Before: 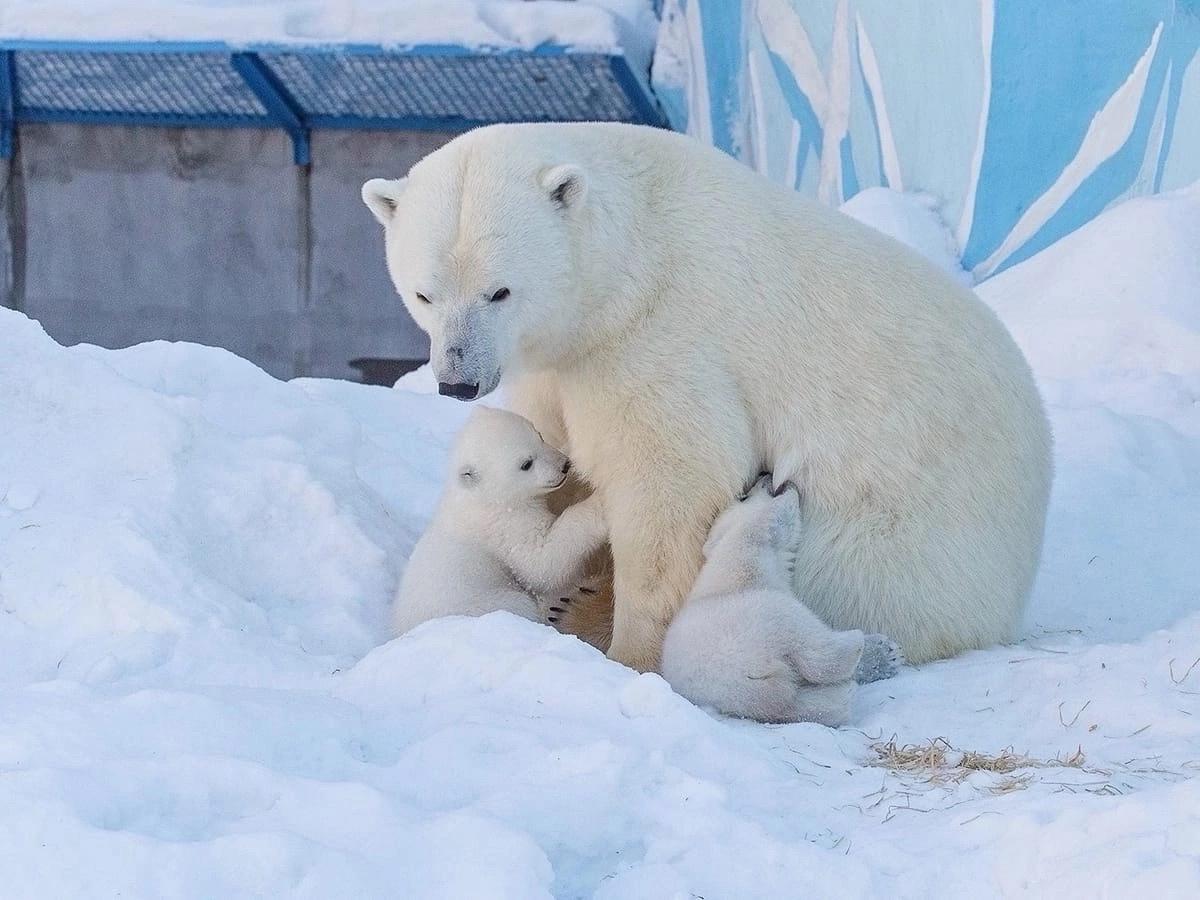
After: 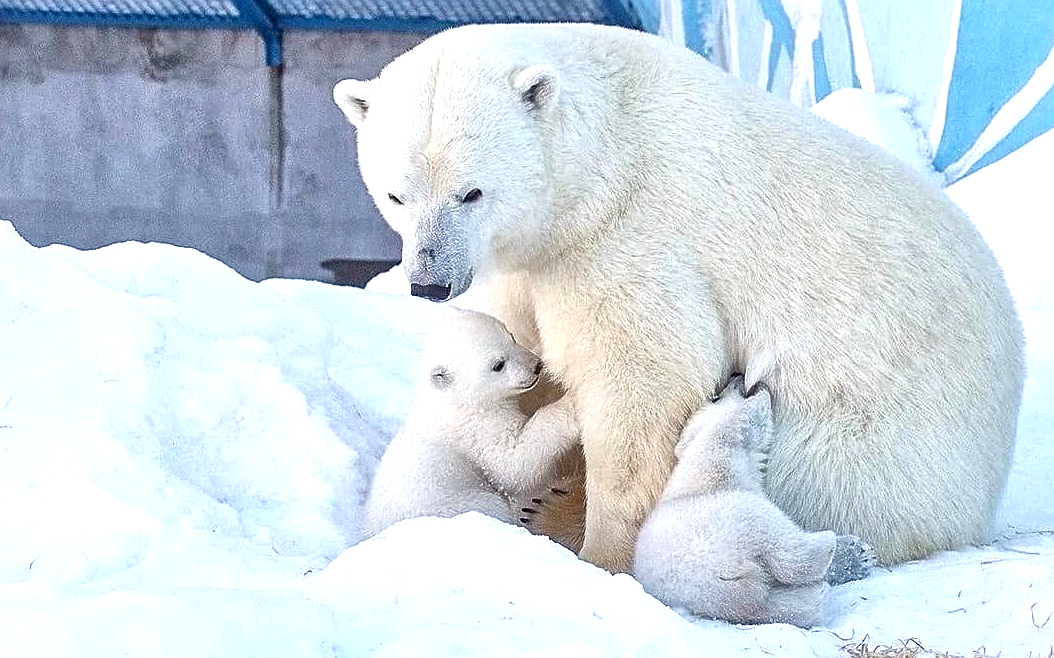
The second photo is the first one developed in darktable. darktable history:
crop and rotate: left 2.385%, top 11.01%, right 9.776%, bottom 15.81%
local contrast: mode bilateral grid, contrast 20, coarseness 50, detail 173%, midtone range 0.2
sharpen: on, module defaults
exposure: exposure 0.747 EV, compensate highlight preservation false
